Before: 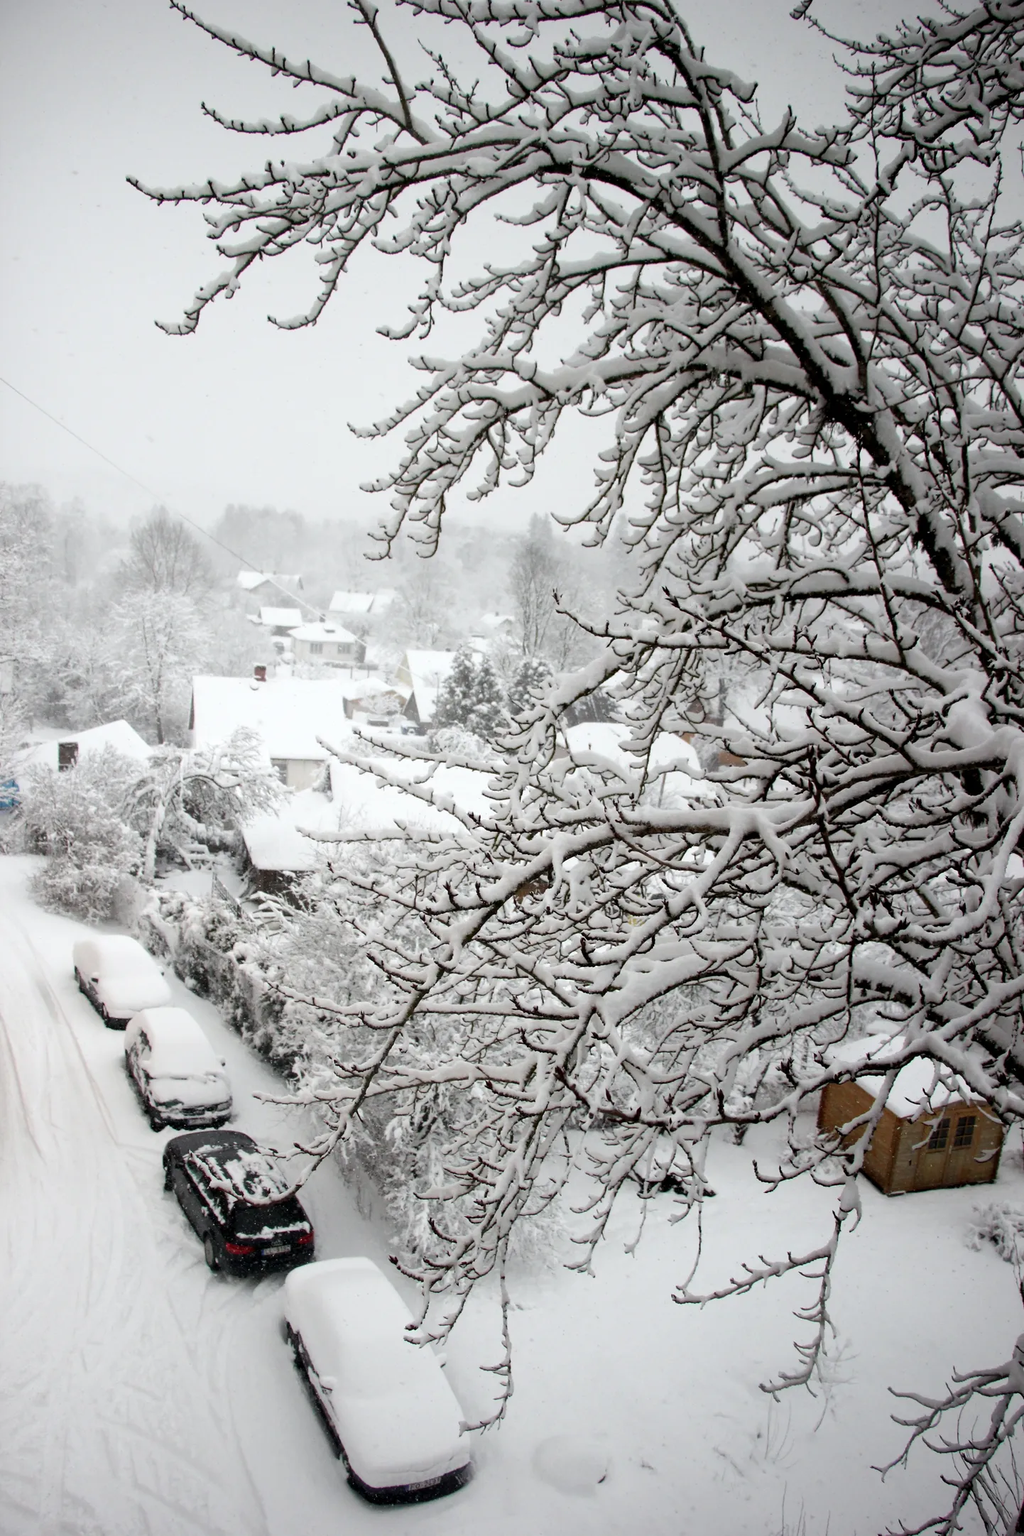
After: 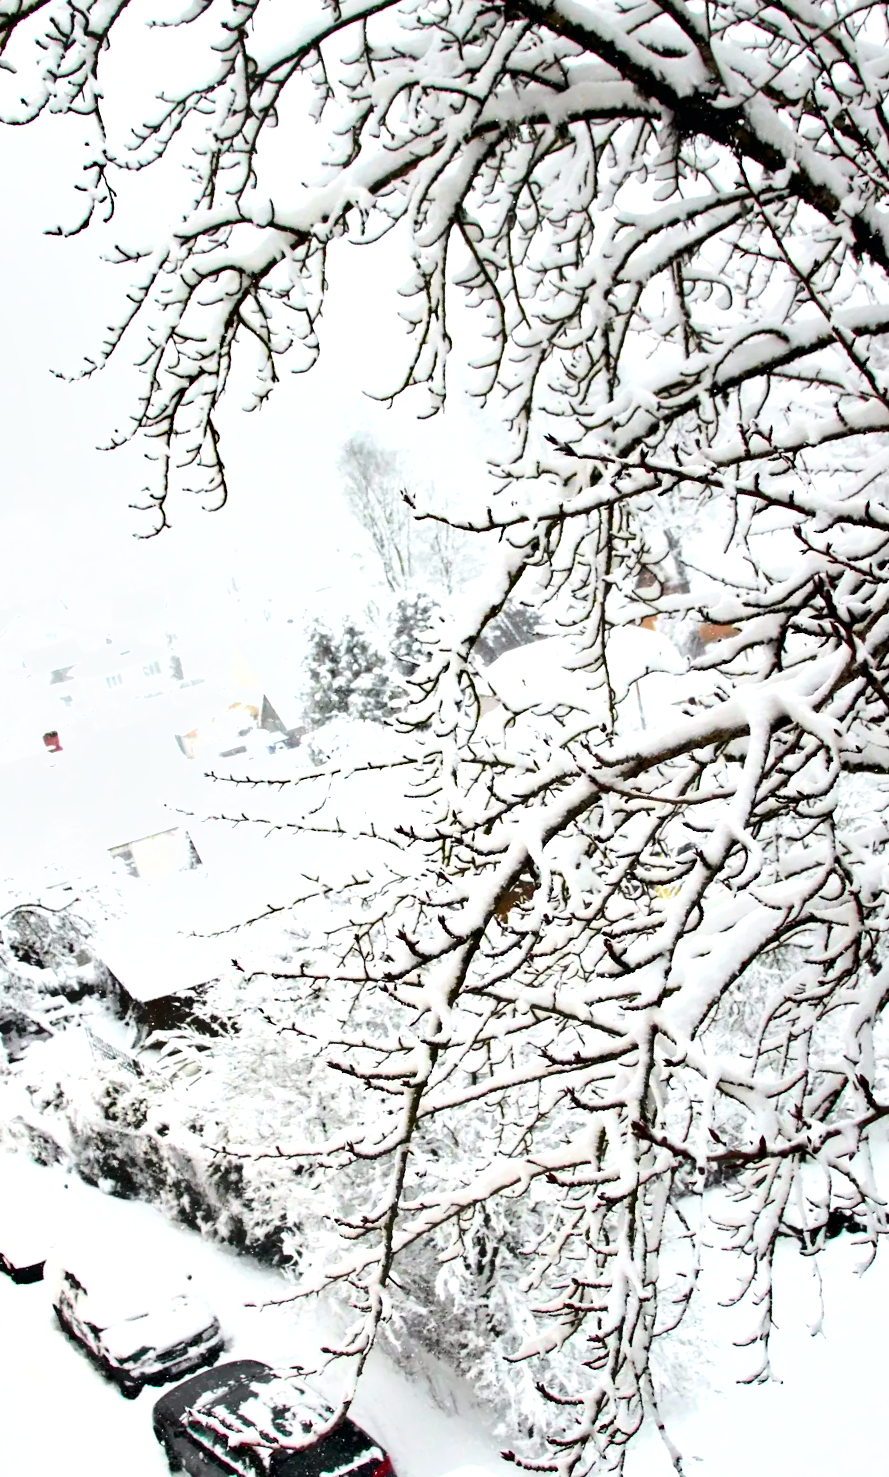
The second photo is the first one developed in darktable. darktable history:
exposure: black level correction 0, exposure 0.896 EV, compensate highlight preservation false
shadows and highlights: shadows 12.65, white point adjustment 1.18, soften with gaussian
tone curve: curves: ch0 [(0, 0) (0.051, 0.027) (0.096, 0.071) (0.219, 0.248) (0.428, 0.52) (0.596, 0.713) (0.727, 0.823) (0.859, 0.924) (1, 1)]; ch1 [(0, 0) (0.1, 0.038) (0.318, 0.221) (0.413, 0.325) (0.443, 0.412) (0.483, 0.474) (0.503, 0.501) (0.516, 0.515) (0.548, 0.575) (0.561, 0.596) (0.594, 0.647) (0.666, 0.701) (1, 1)]; ch2 [(0, 0) (0.453, 0.435) (0.479, 0.476) (0.504, 0.5) (0.52, 0.526) (0.557, 0.585) (0.583, 0.608) (0.824, 0.815) (1, 1)], color space Lab, independent channels, preserve colors none
crop and rotate: angle 19.75°, left 6.75%, right 3.955%, bottom 1.079%
tone equalizer: smoothing diameter 24.86%, edges refinement/feathering 6.38, preserve details guided filter
